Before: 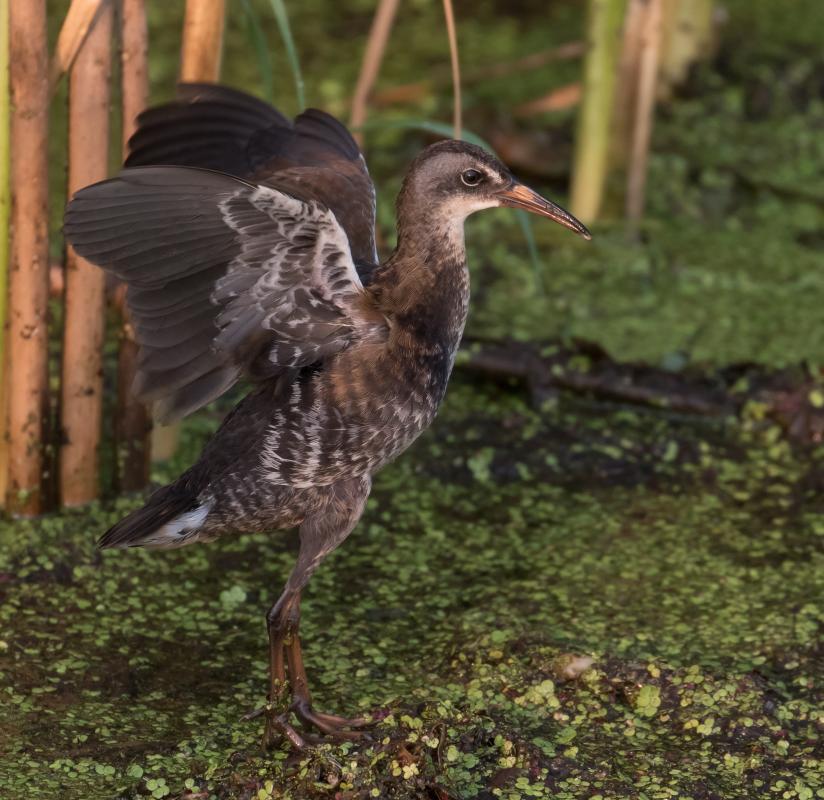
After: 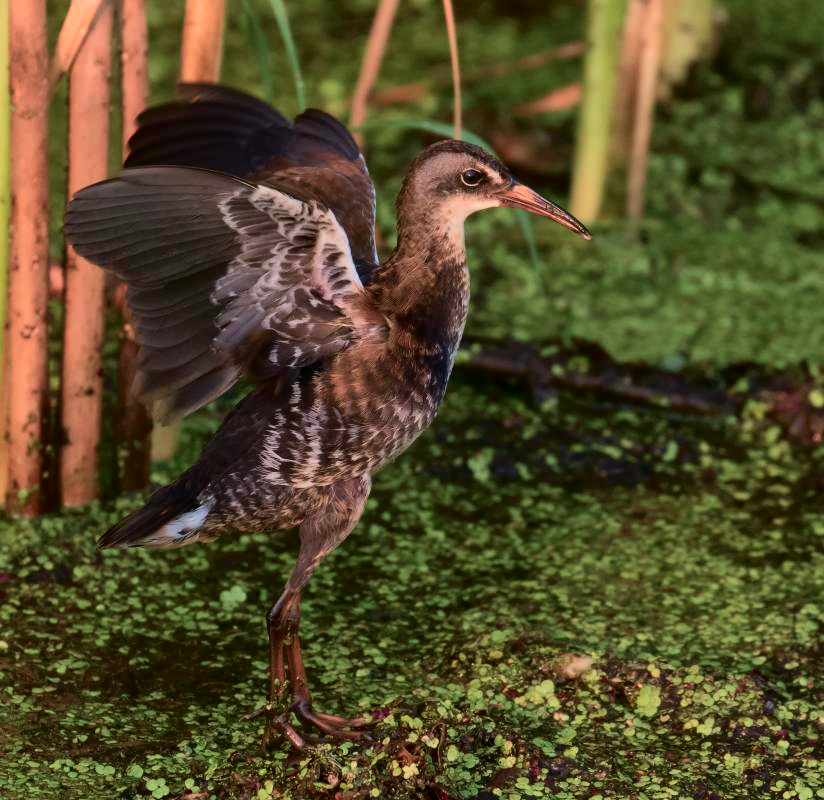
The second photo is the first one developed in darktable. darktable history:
velvia: on, module defaults
tone curve: curves: ch0 [(0, 0) (0.128, 0.068) (0.292, 0.274) (0.453, 0.507) (0.653, 0.717) (0.785, 0.817) (0.995, 0.917)]; ch1 [(0, 0) (0.384, 0.365) (0.463, 0.447) (0.486, 0.474) (0.503, 0.497) (0.52, 0.525) (0.559, 0.591) (0.583, 0.623) (0.672, 0.699) (0.766, 0.773) (1, 1)]; ch2 [(0, 0) (0.374, 0.344) (0.446, 0.443) (0.501, 0.5) (0.527, 0.549) (0.565, 0.582) (0.624, 0.632) (1, 1)], color space Lab, independent channels, preserve colors none
exposure: compensate highlight preservation false
